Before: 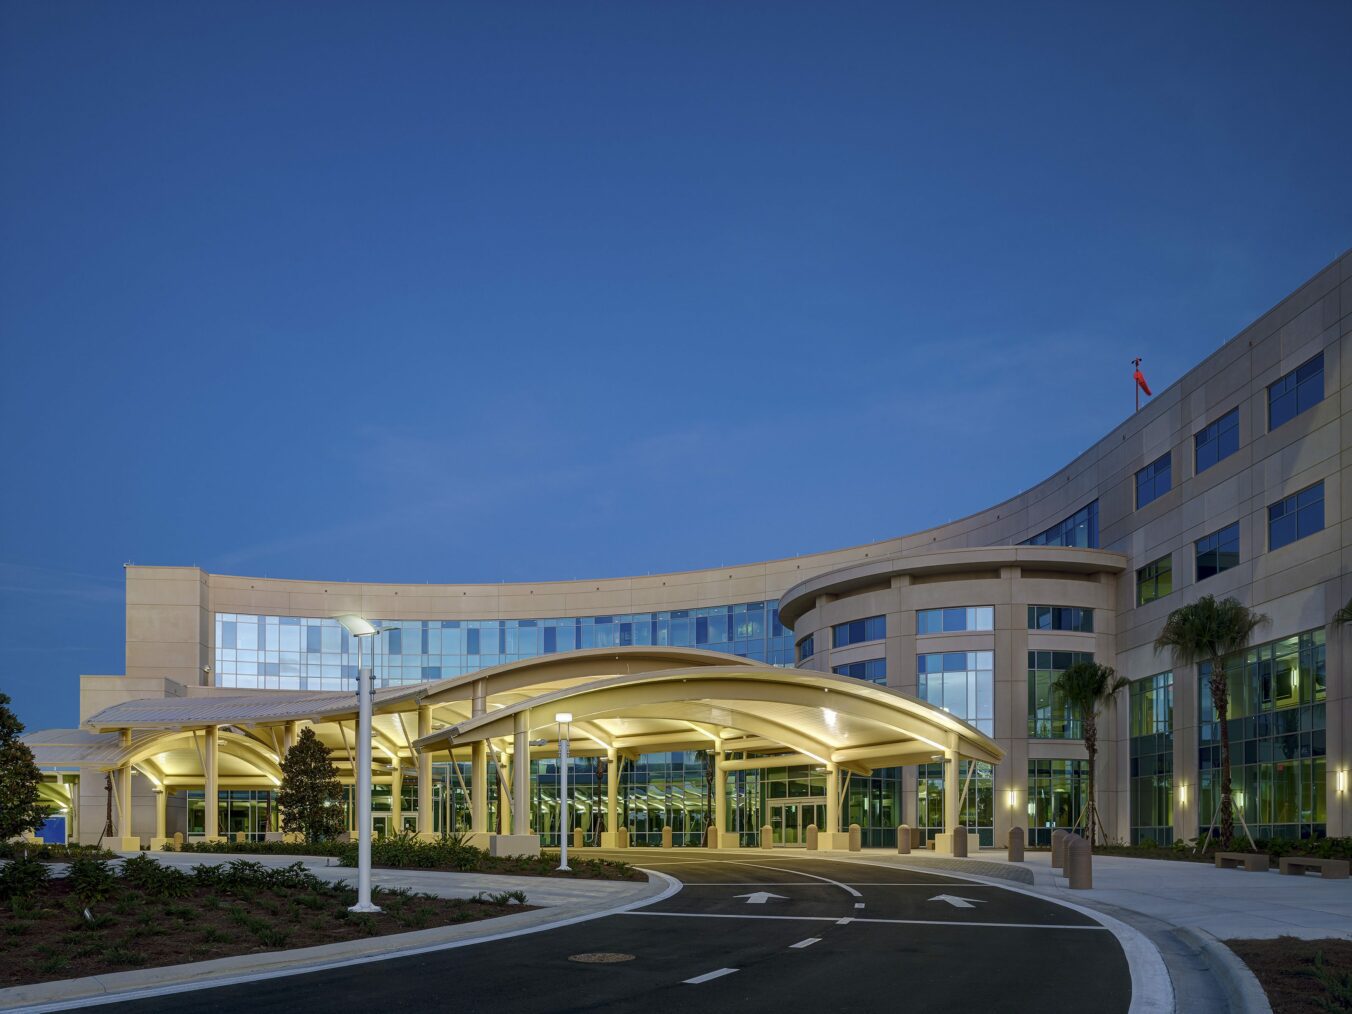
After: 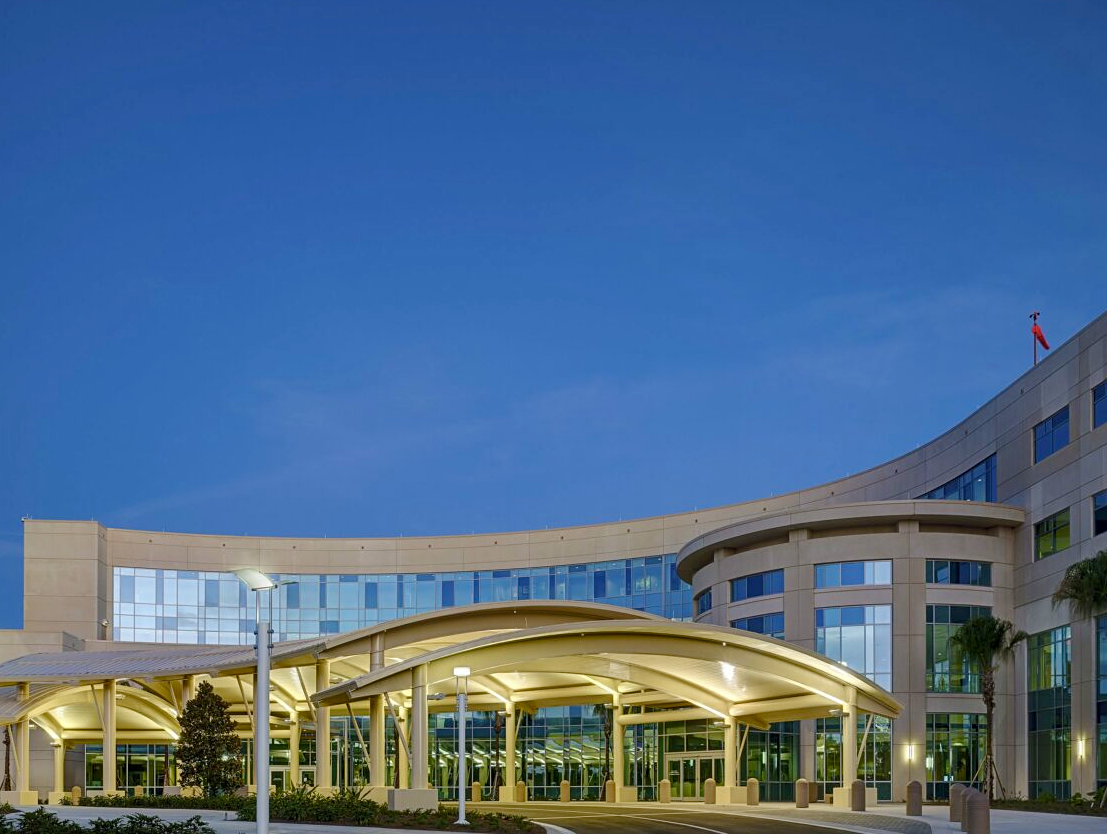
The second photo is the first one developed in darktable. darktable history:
crop and rotate: left 7.603%, top 4.564%, right 10.513%, bottom 13.11%
shadows and highlights: radius 266.59, soften with gaussian
sharpen: amount 0.204
color balance rgb: perceptual saturation grading › global saturation 0.8%, perceptual saturation grading › highlights -15.902%, perceptual saturation grading › shadows 24.524%, global vibrance 20%
